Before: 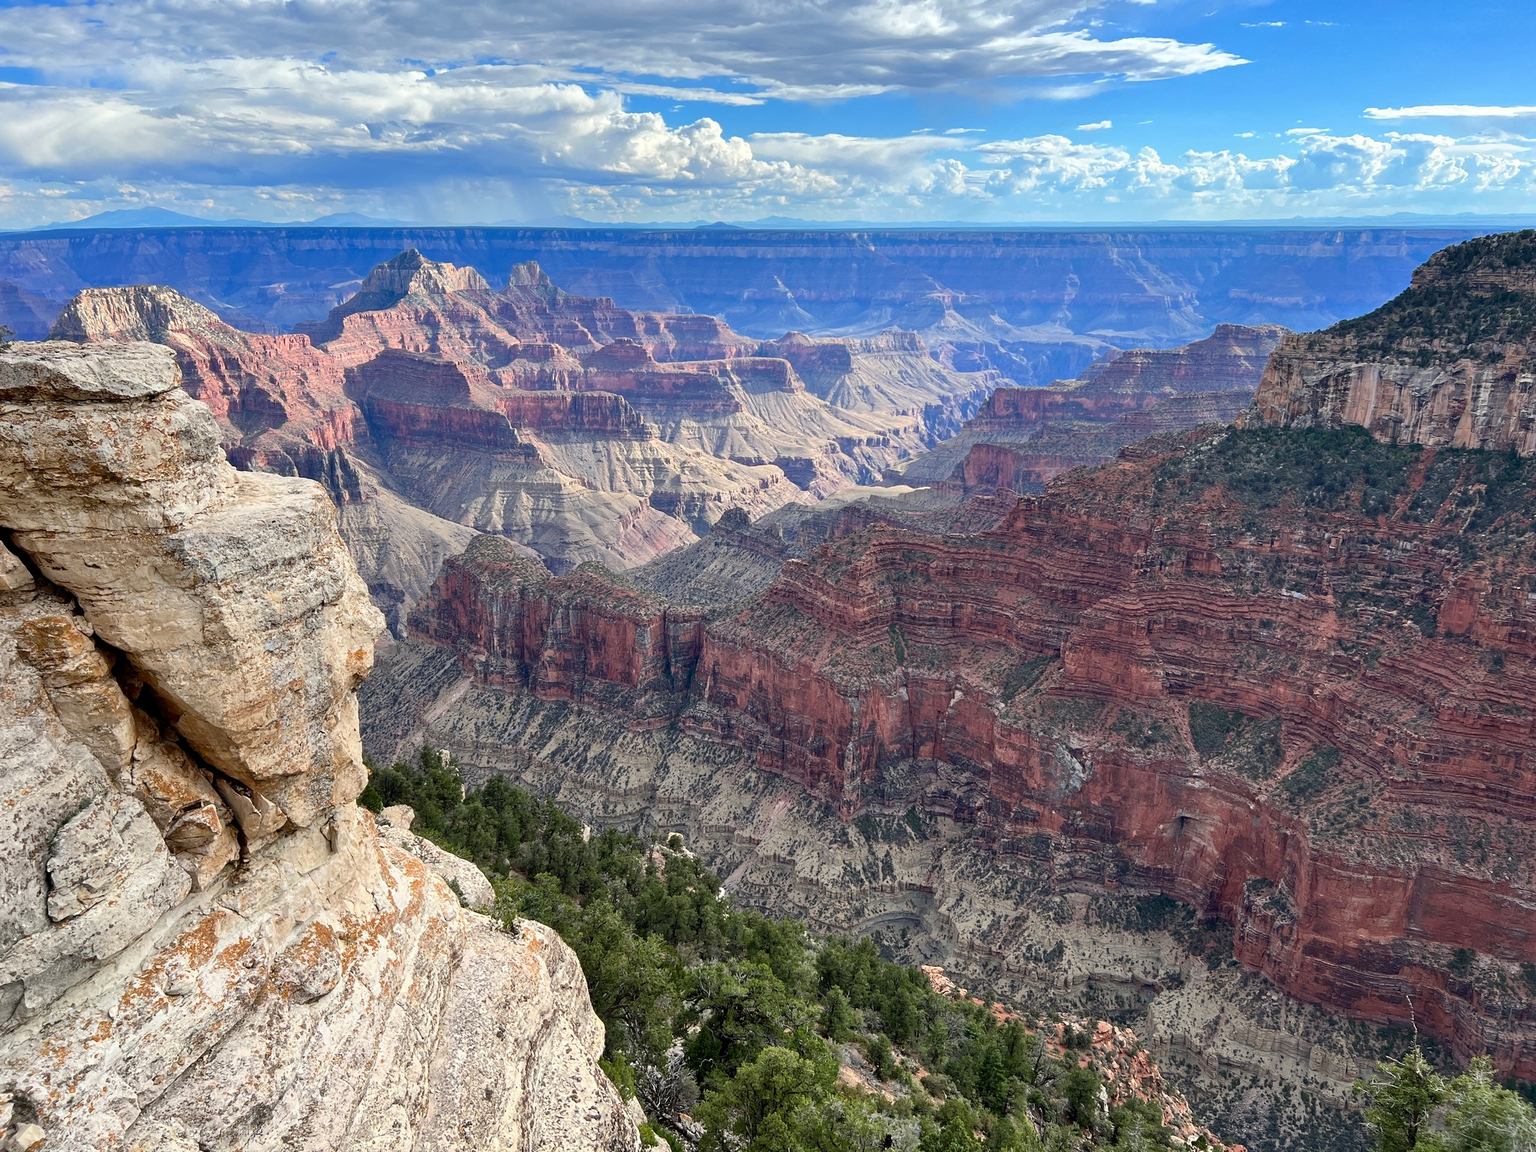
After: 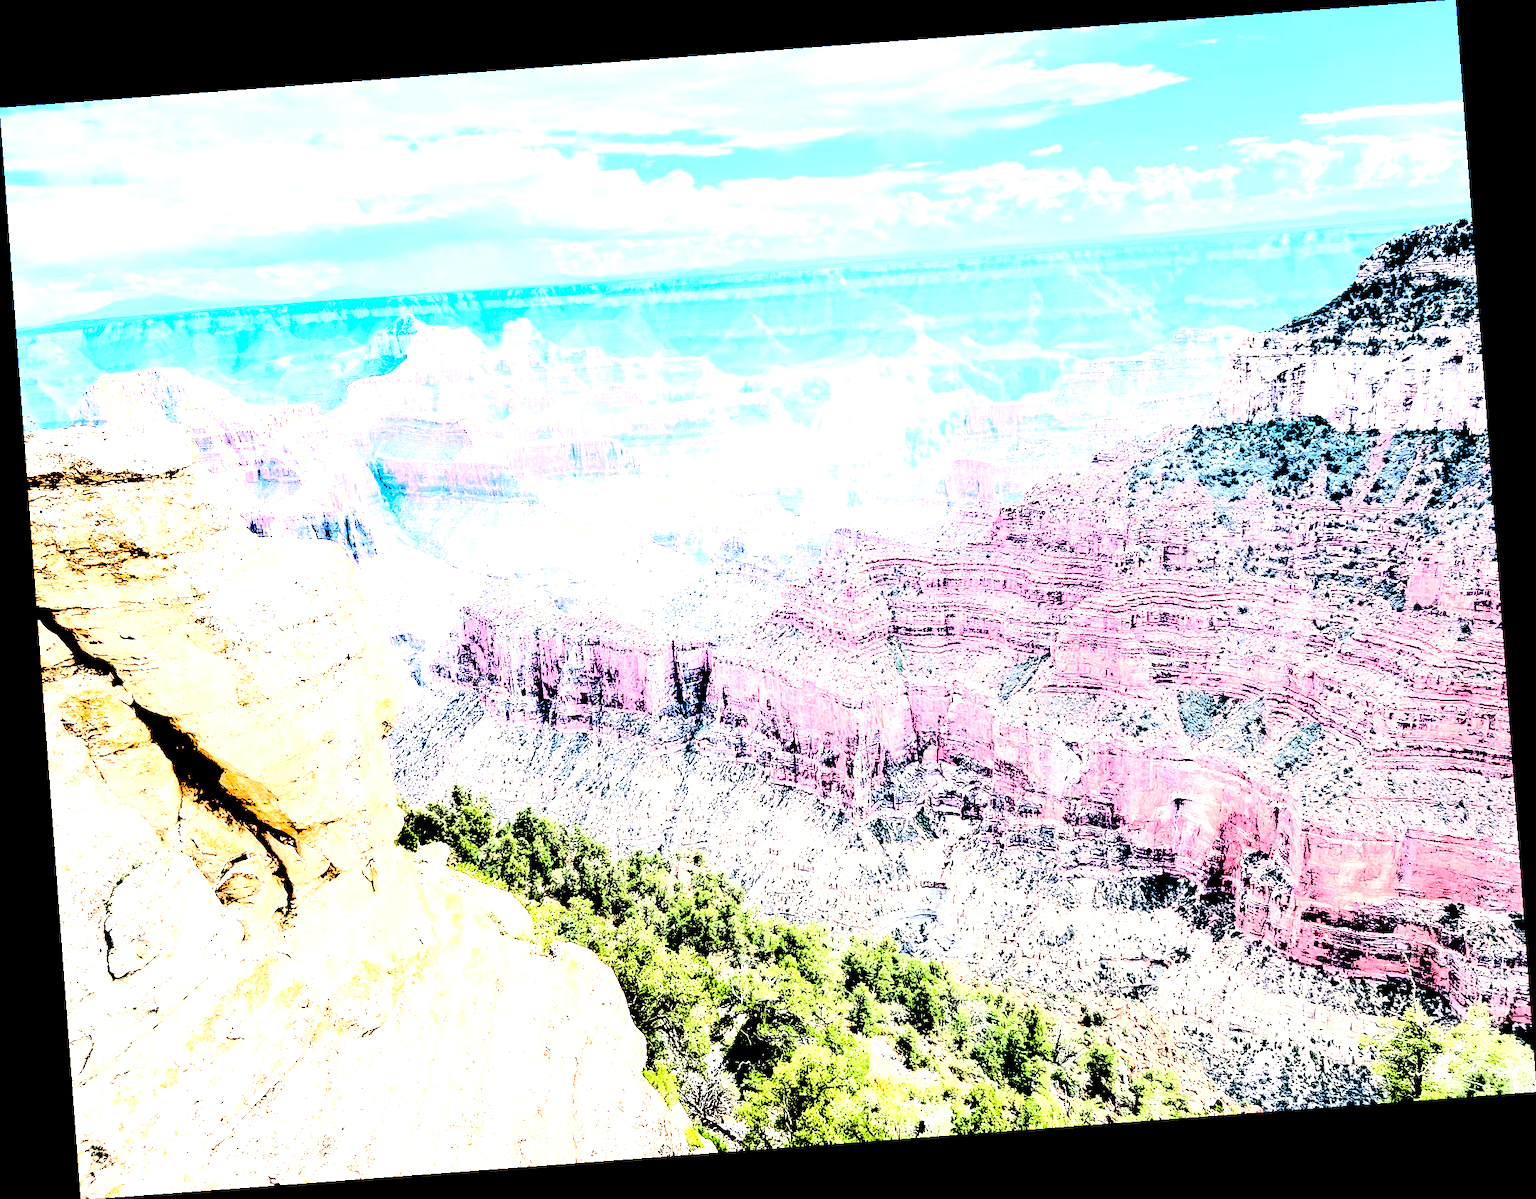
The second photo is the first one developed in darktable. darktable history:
levels: levels [0.246, 0.246, 0.506]
exposure: black level correction 0.001, exposure 1 EV, compensate highlight preservation false
contrast brightness saturation: contrast 0.28
rotate and perspective: rotation -4.25°, automatic cropping off
